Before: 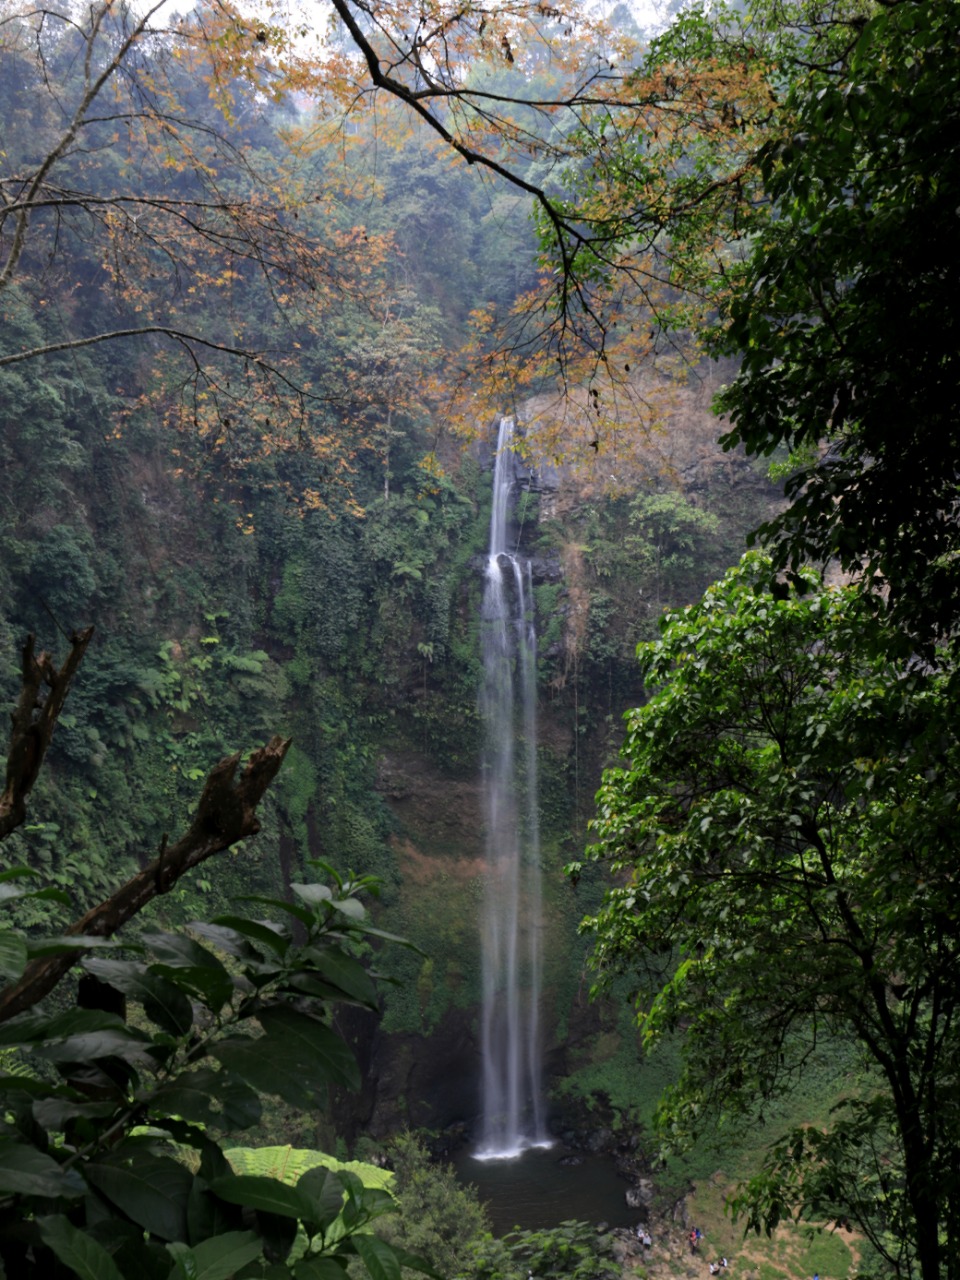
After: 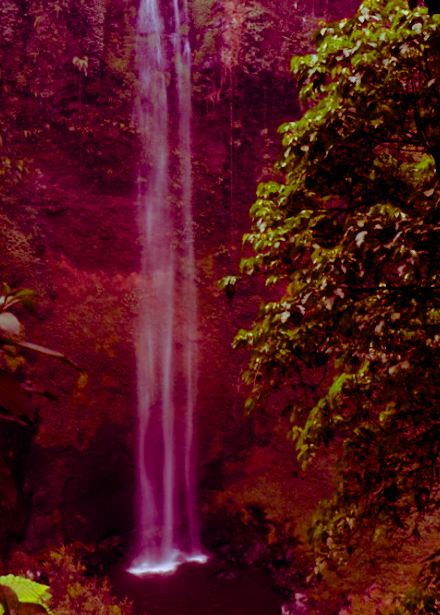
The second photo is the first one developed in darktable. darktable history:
color balance rgb: shadows lift › luminance -18.848%, shadows lift › chroma 35.209%, power › chroma 0.274%, power › hue 61.47°, global offset › luminance -0.486%, perceptual saturation grading › global saturation 35.747%, perceptual saturation grading › shadows 35.189%
local contrast: mode bilateral grid, contrast 99, coarseness 100, detail 93%, midtone range 0.2
crop: left 35.938%, top 45.847%, right 18.147%, bottom 6.029%
